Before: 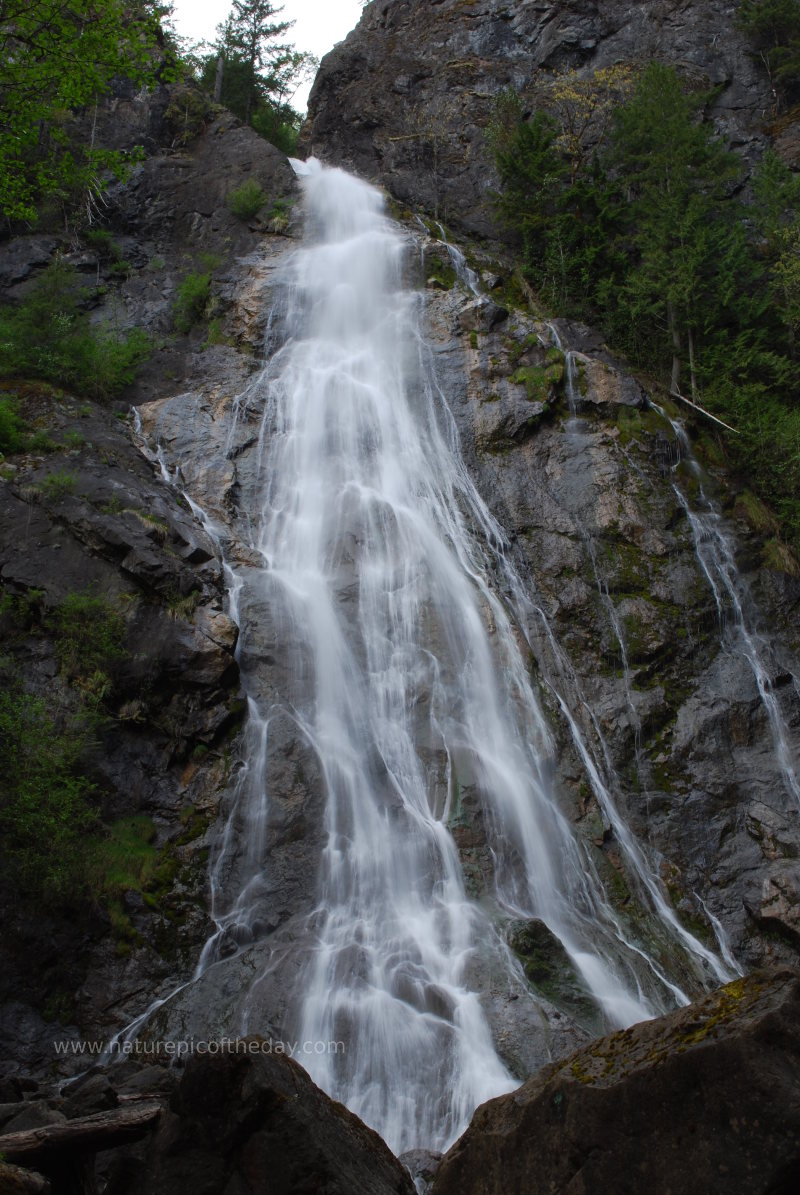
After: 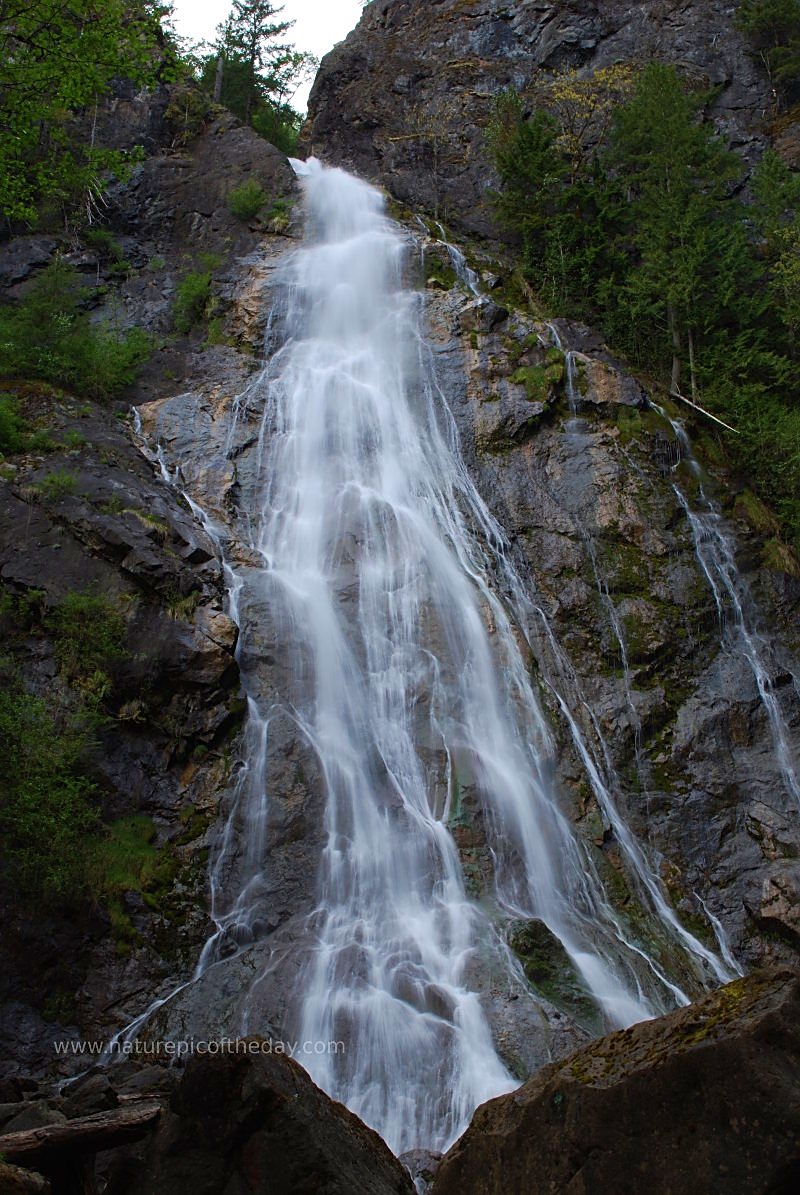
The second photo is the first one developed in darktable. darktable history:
velvia: strength 45%
sharpen: radius 1.967
